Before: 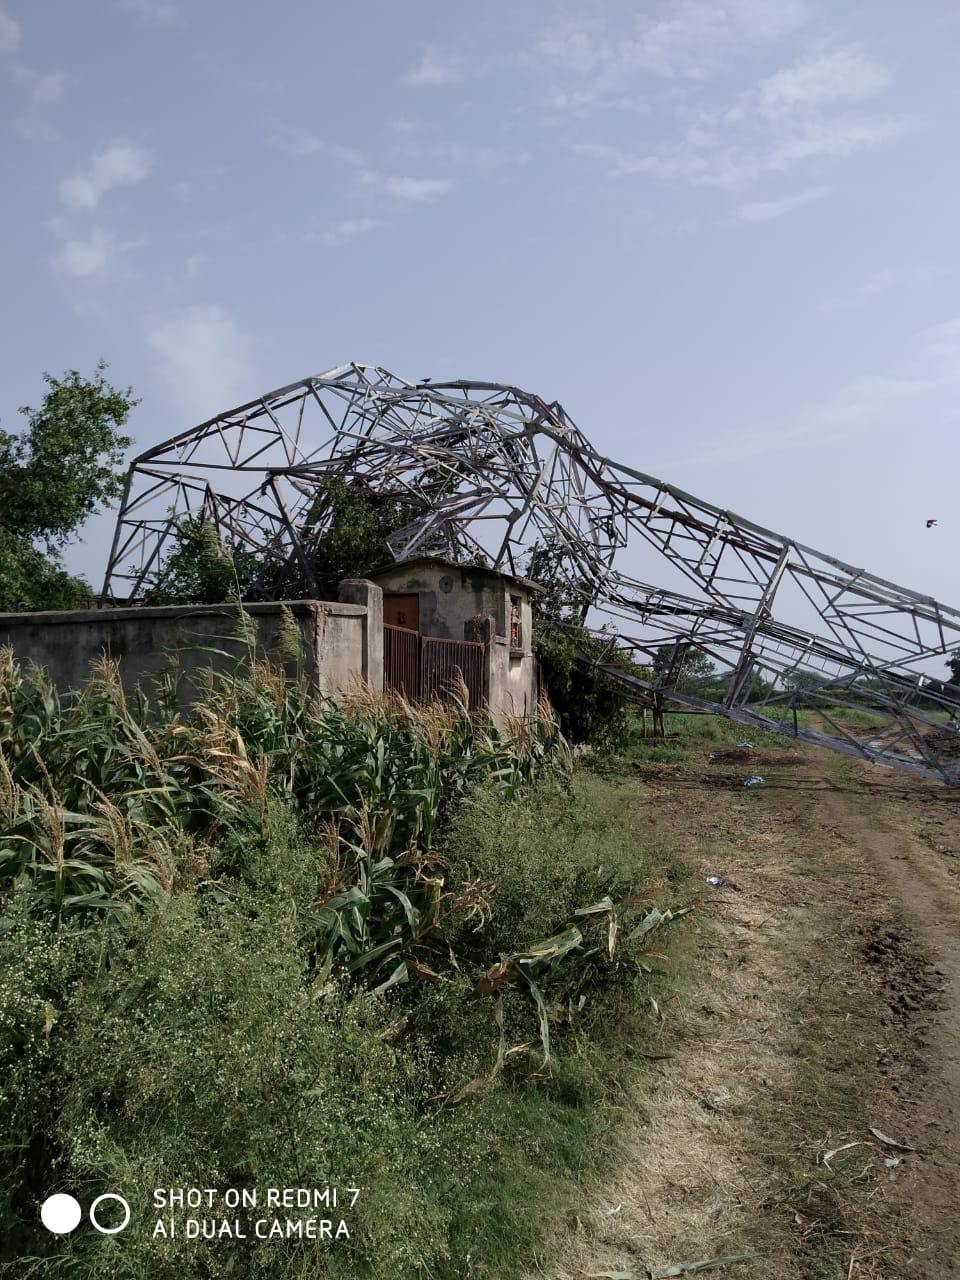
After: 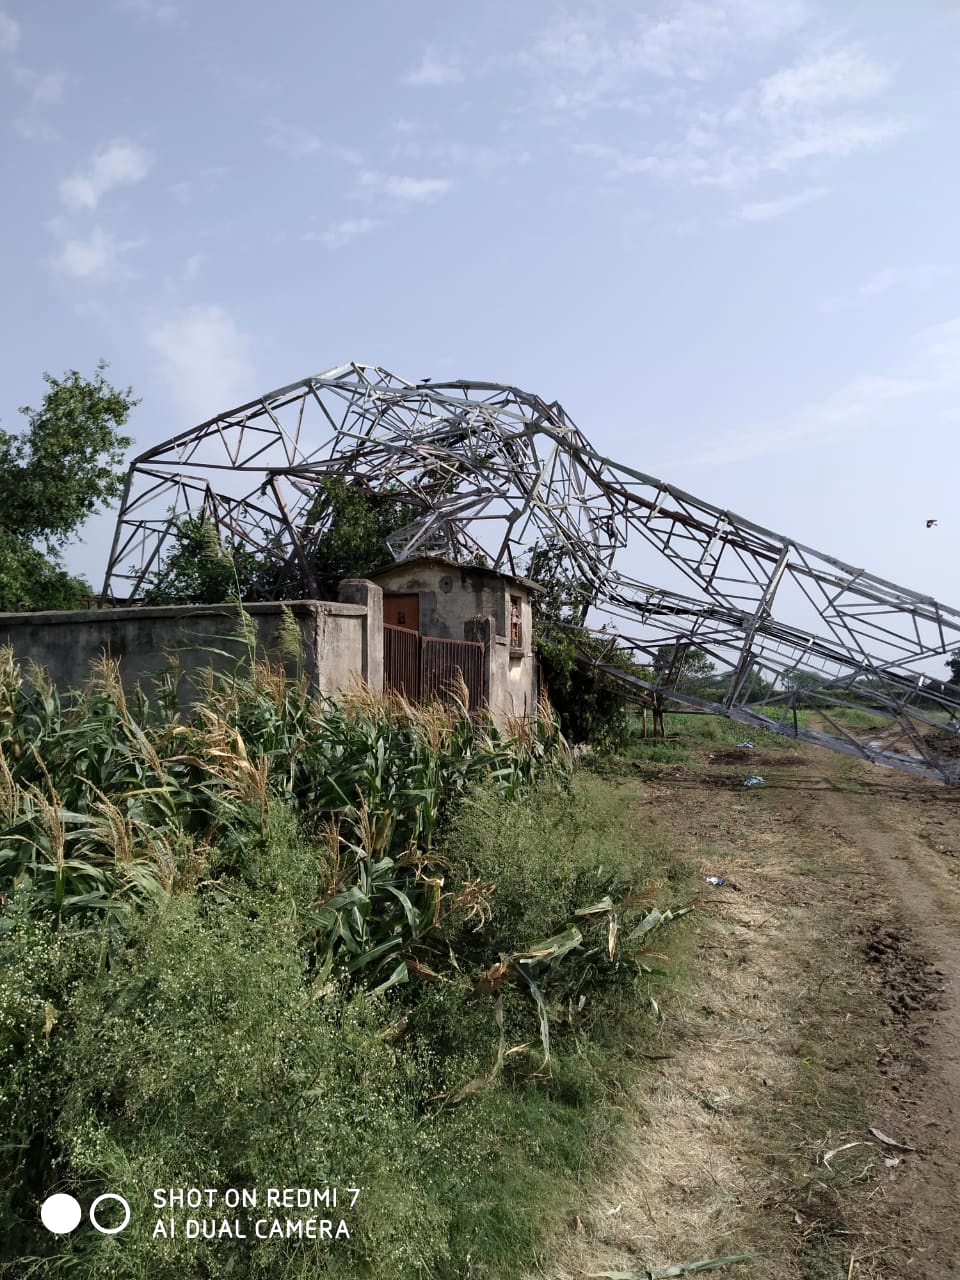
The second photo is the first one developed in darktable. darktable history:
exposure: exposure 0.377 EV, compensate exposure bias true, compensate highlight preservation false
